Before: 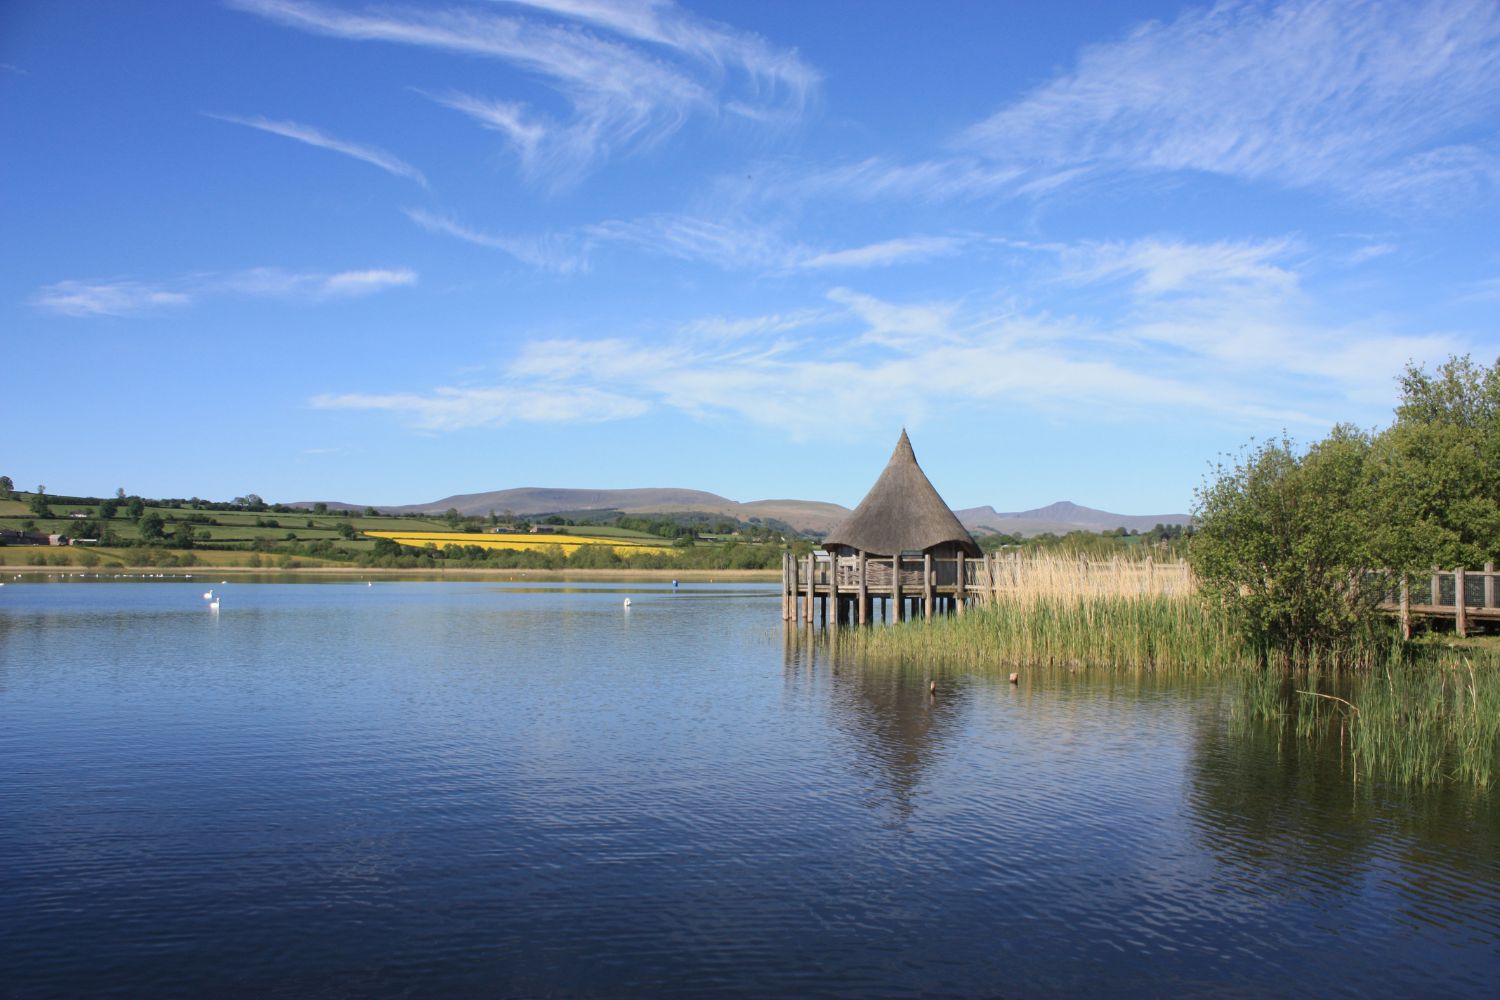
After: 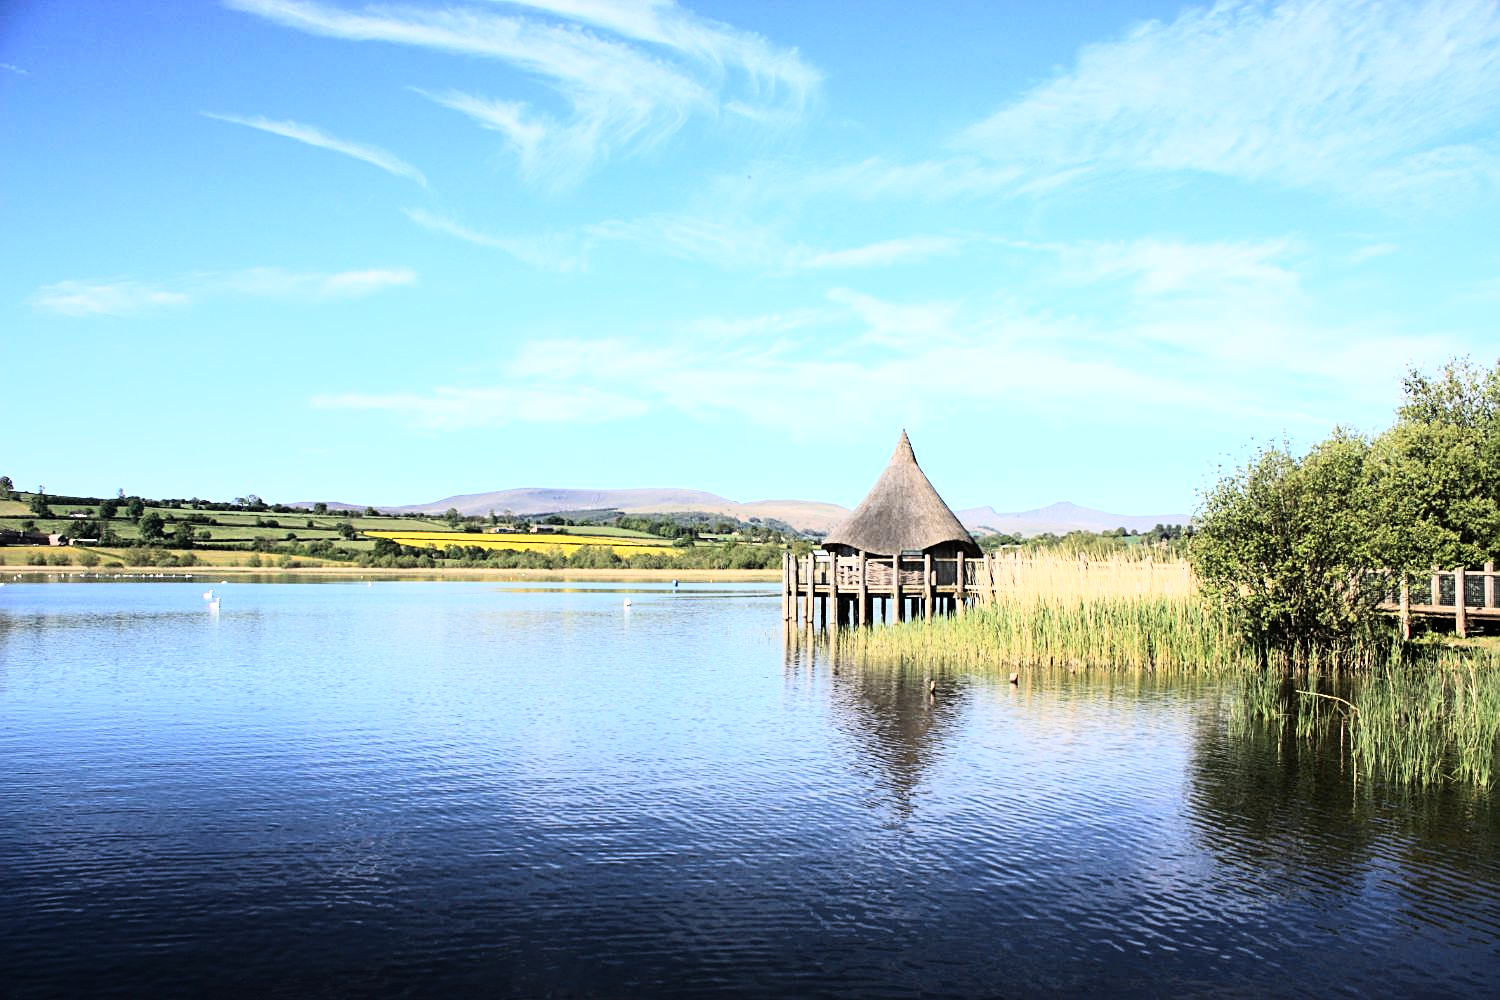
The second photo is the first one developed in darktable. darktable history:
rgb curve: curves: ch0 [(0, 0) (0.21, 0.15) (0.24, 0.21) (0.5, 0.75) (0.75, 0.96) (0.89, 0.99) (1, 1)]; ch1 [(0, 0.02) (0.21, 0.13) (0.25, 0.2) (0.5, 0.67) (0.75, 0.9) (0.89, 0.97) (1, 1)]; ch2 [(0, 0.02) (0.21, 0.13) (0.25, 0.2) (0.5, 0.67) (0.75, 0.9) (0.89, 0.97) (1, 1)], compensate middle gray true
sharpen: on, module defaults
